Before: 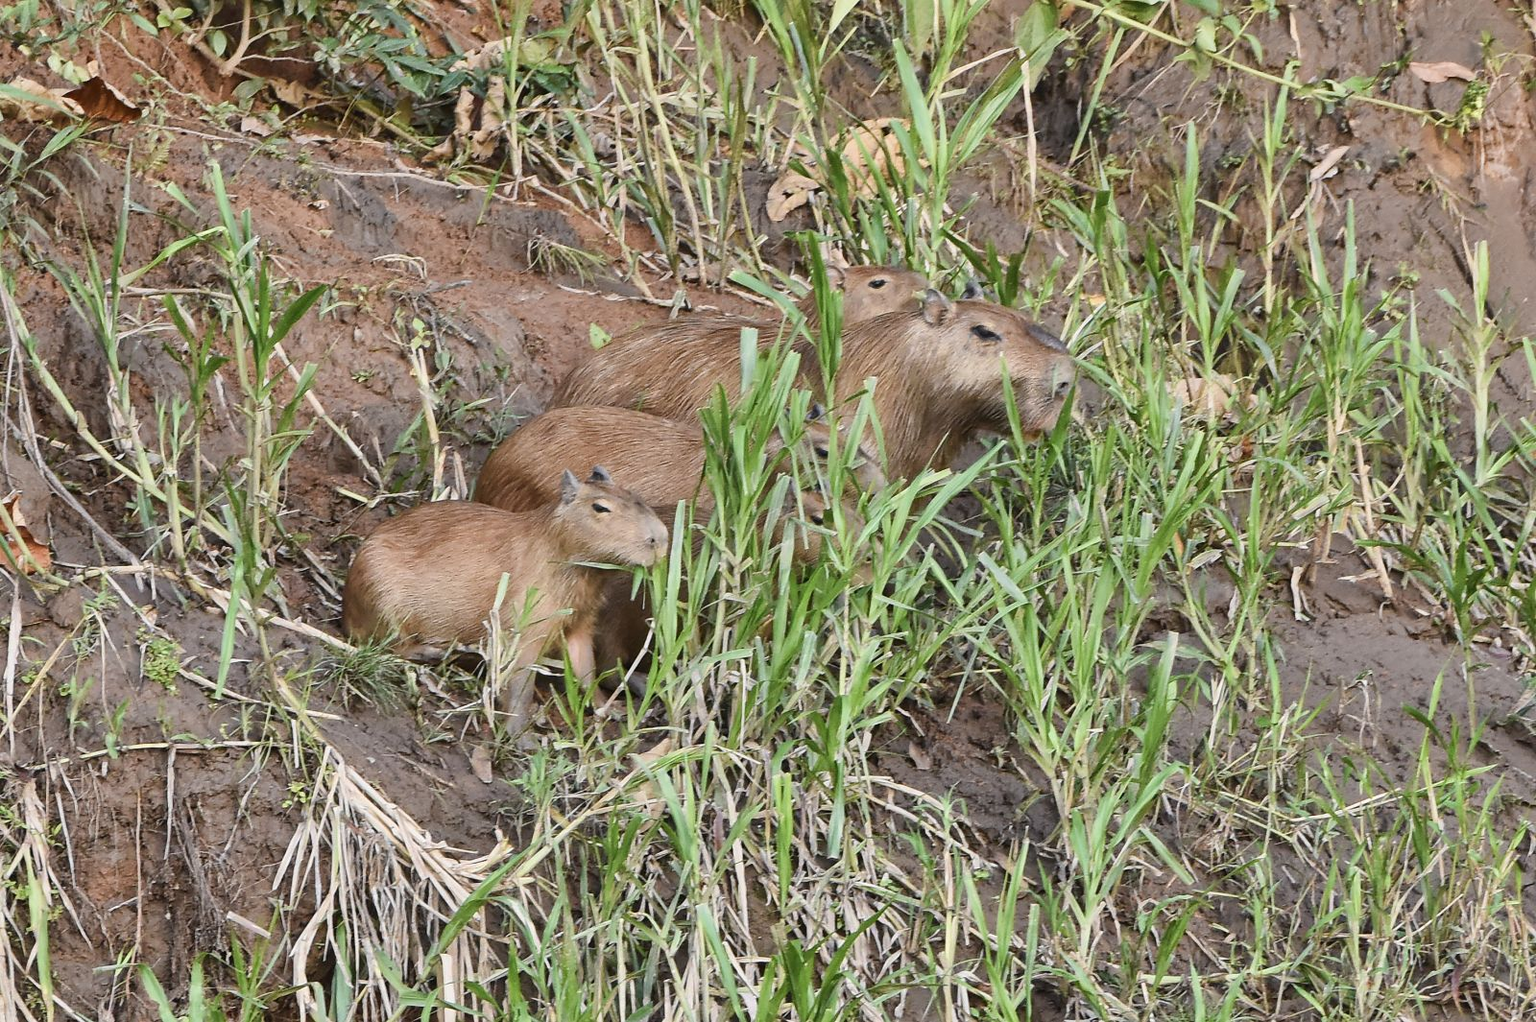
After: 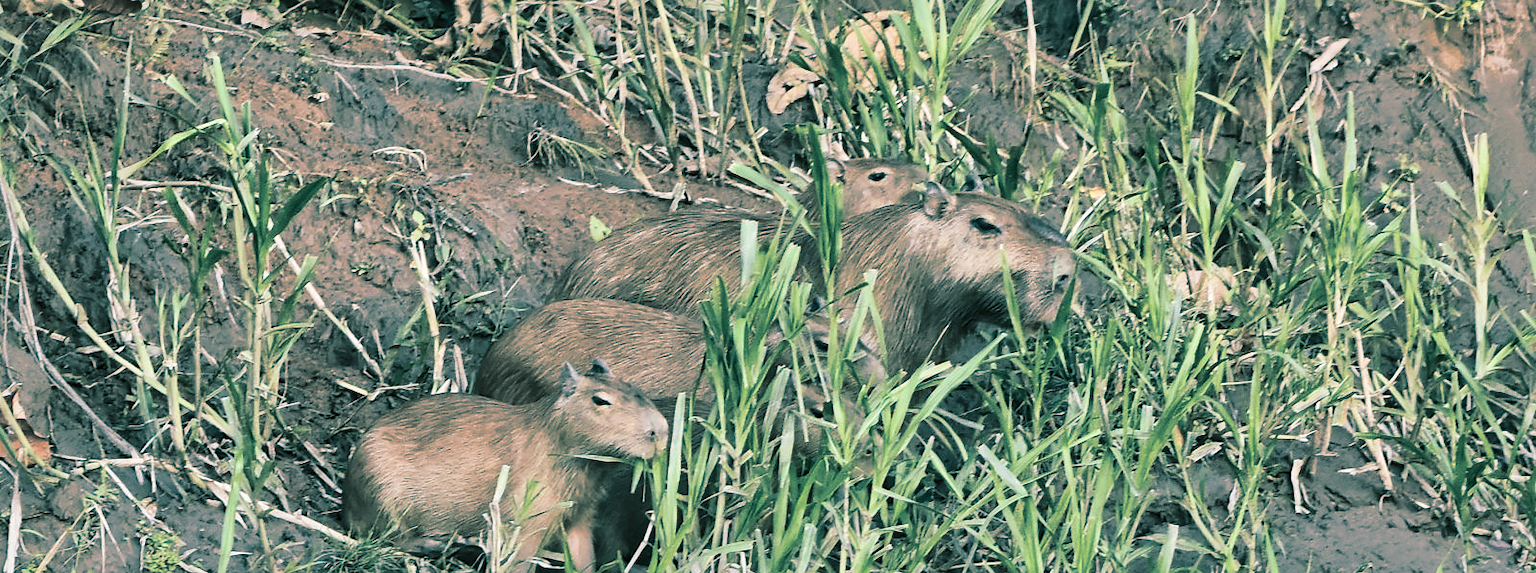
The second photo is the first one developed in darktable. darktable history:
split-toning: shadows › hue 183.6°, shadows › saturation 0.52, highlights › hue 0°, highlights › saturation 0
local contrast: mode bilateral grid, contrast 25, coarseness 60, detail 151%, midtone range 0.2
crop and rotate: top 10.605%, bottom 33.274%
